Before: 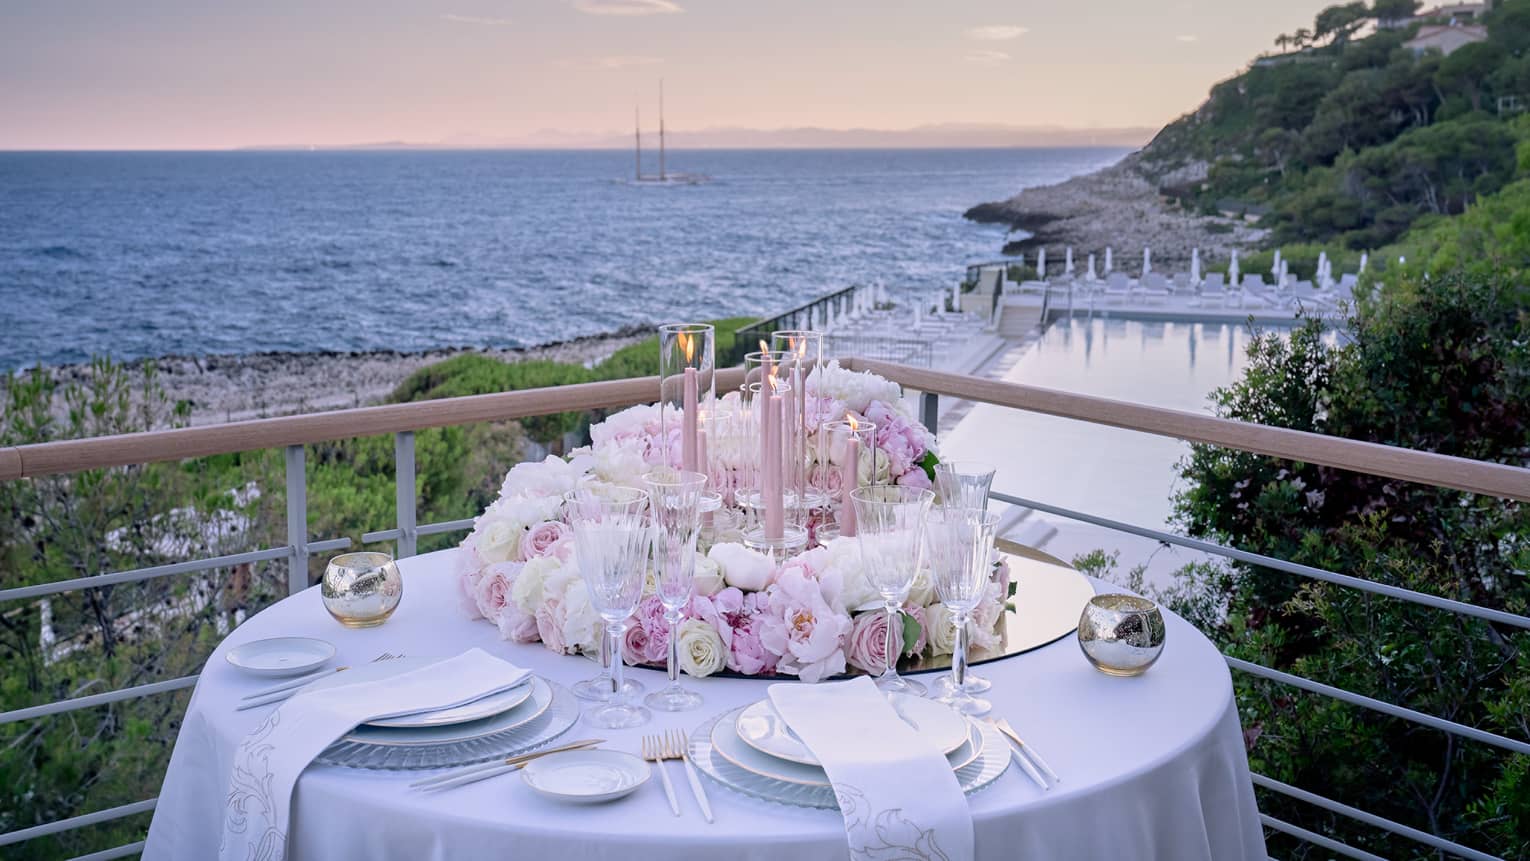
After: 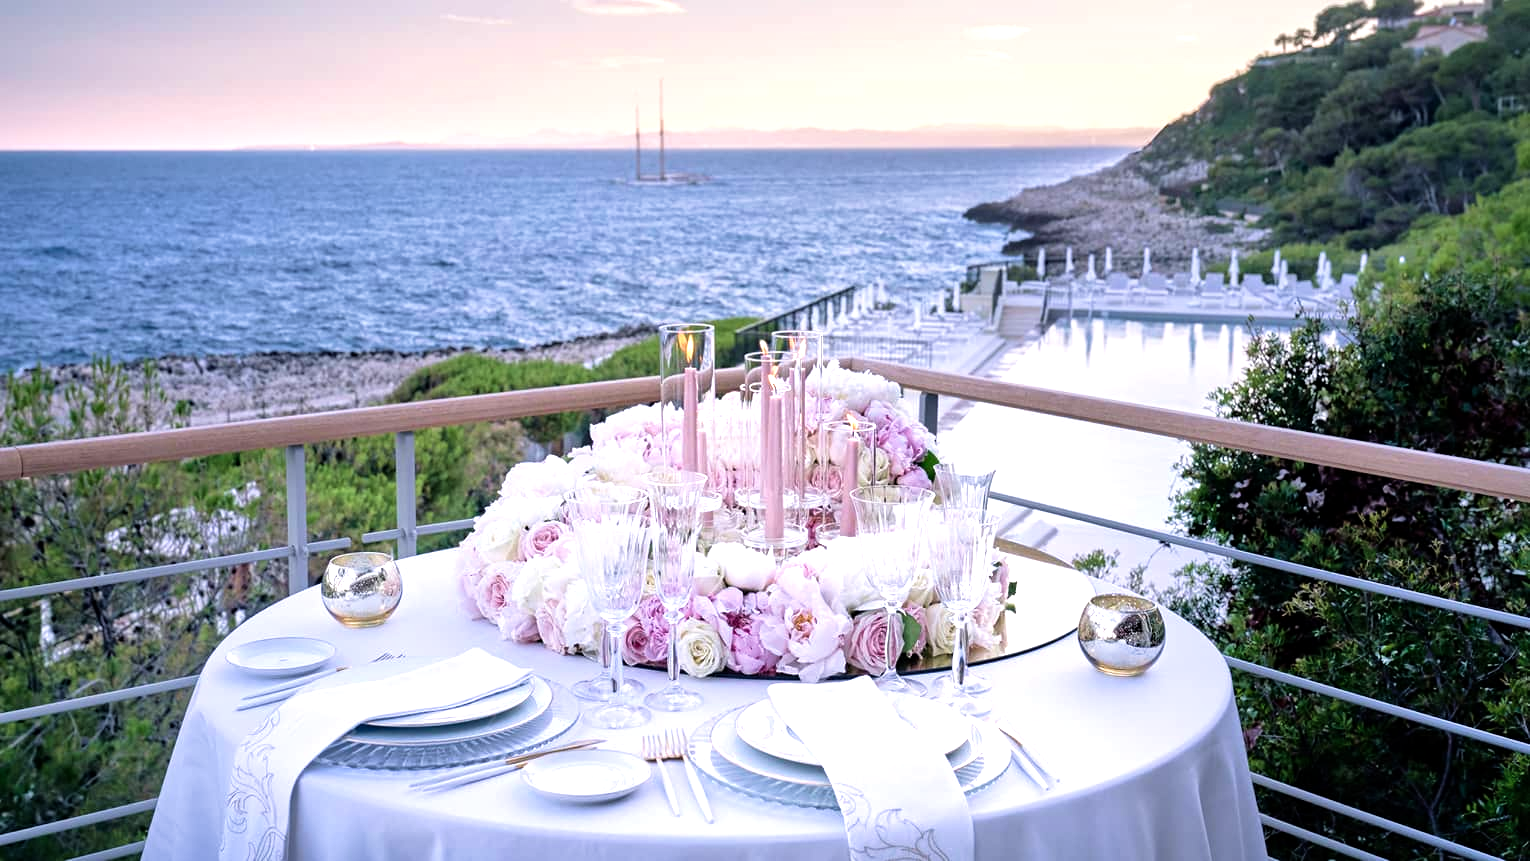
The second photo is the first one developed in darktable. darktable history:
tone equalizer: -8 EV -0.736 EV, -7 EV -0.678 EV, -6 EV -0.607 EV, -5 EV -0.408 EV, -3 EV 0.368 EV, -2 EV 0.6 EV, -1 EV 0.674 EV, +0 EV 0.746 EV
shadows and highlights: shadows 36.95, highlights -27.34, shadows color adjustment 97.68%, soften with gaussian
velvia: strength 24.44%
contrast equalizer: y [[0.502, 0.505, 0.512, 0.529, 0.564, 0.588], [0.5 ×6], [0.502, 0.505, 0.512, 0.529, 0.564, 0.588], [0, 0.001, 0.001, 0.004, 0.008, 0.011], [0, 0.001, 0.001, 0.004, 0.008, 0.011]], mix 0.299
